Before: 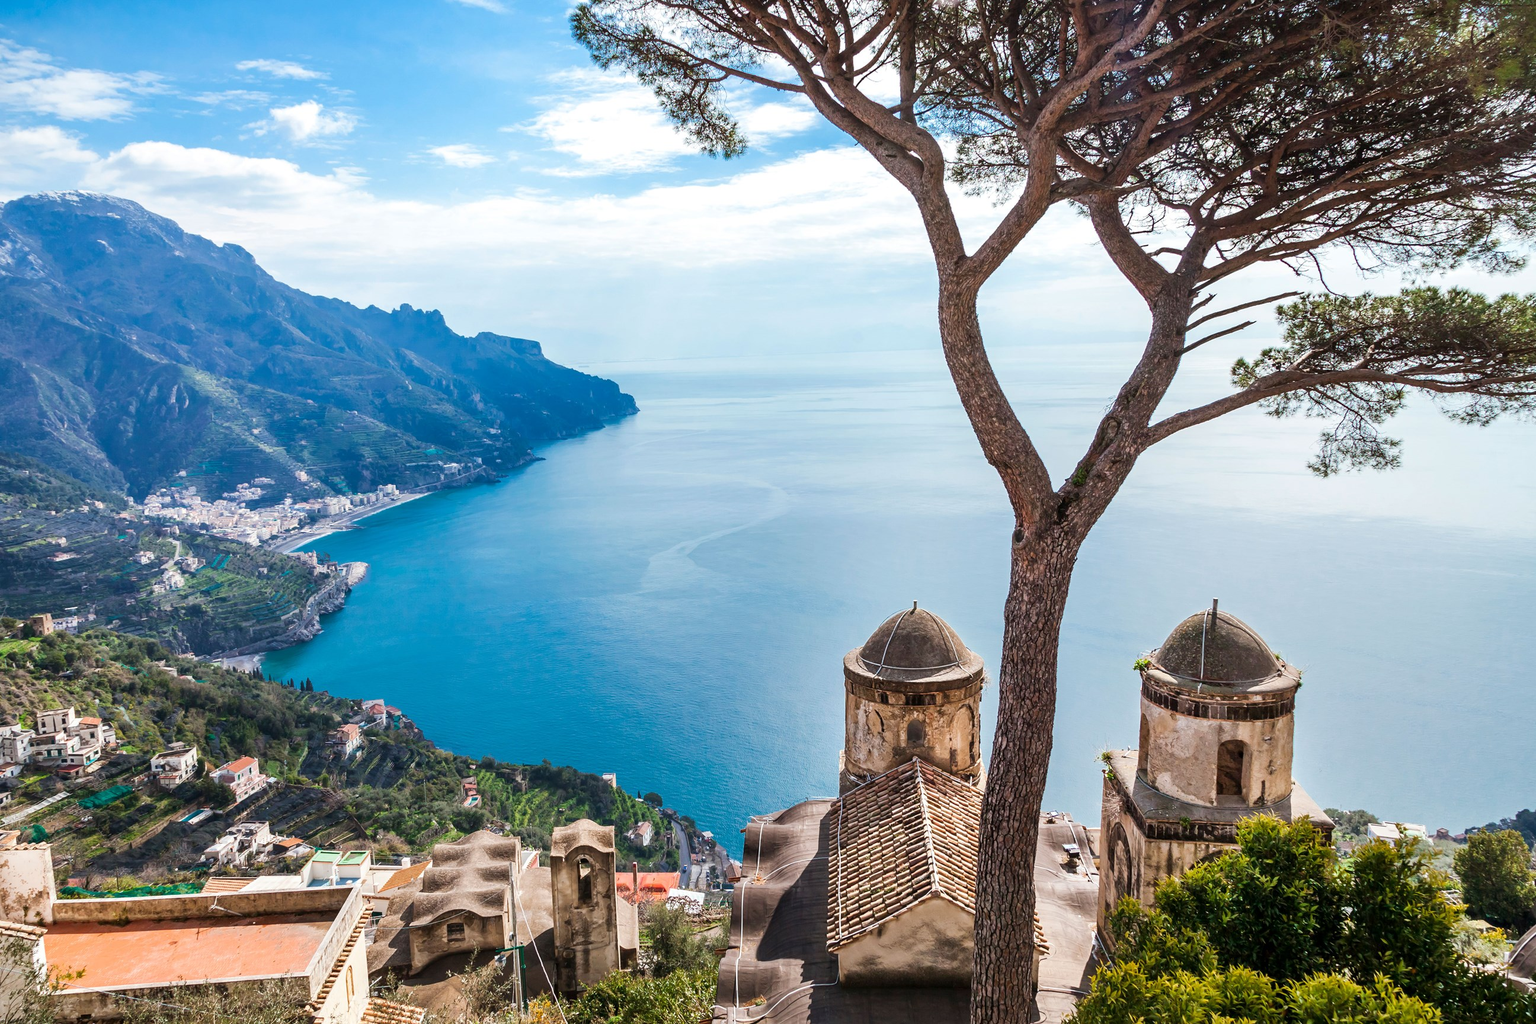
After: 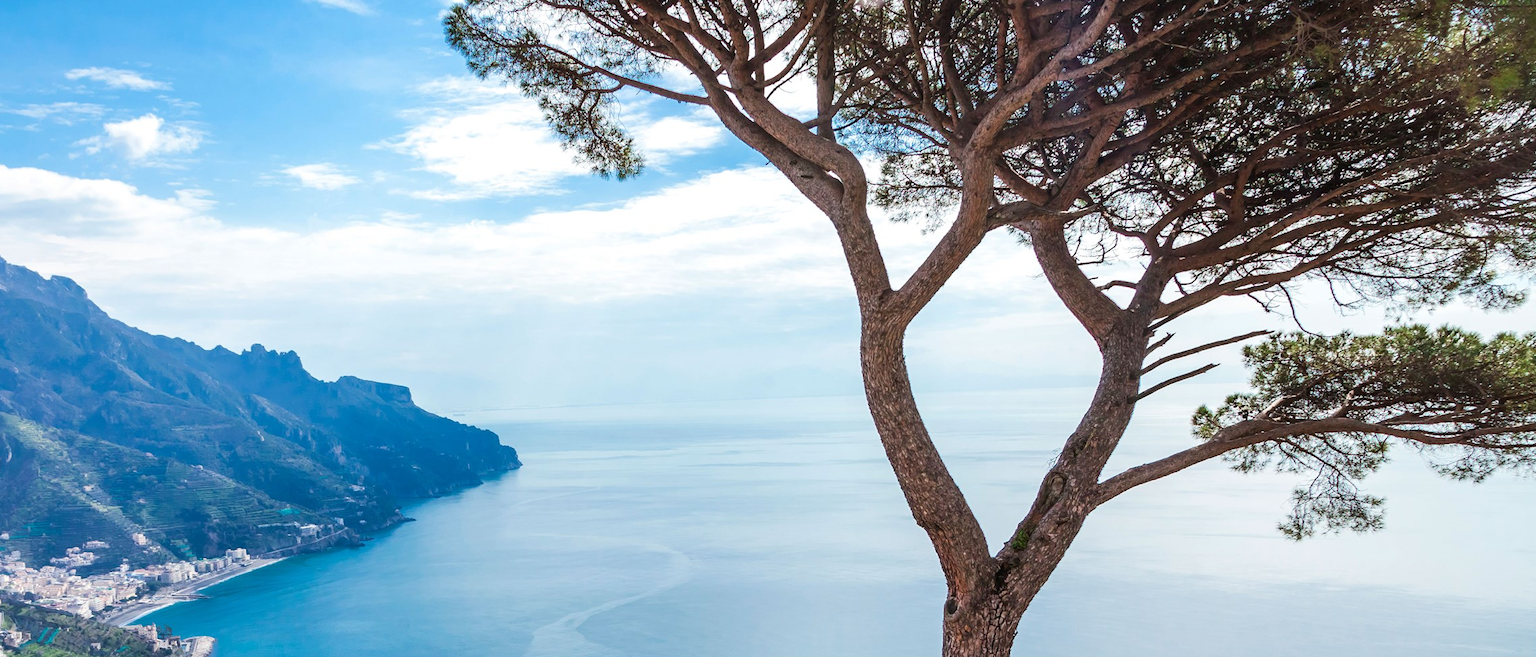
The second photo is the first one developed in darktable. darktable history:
crop and rotate: left 11.615%, bottom 43.2%
